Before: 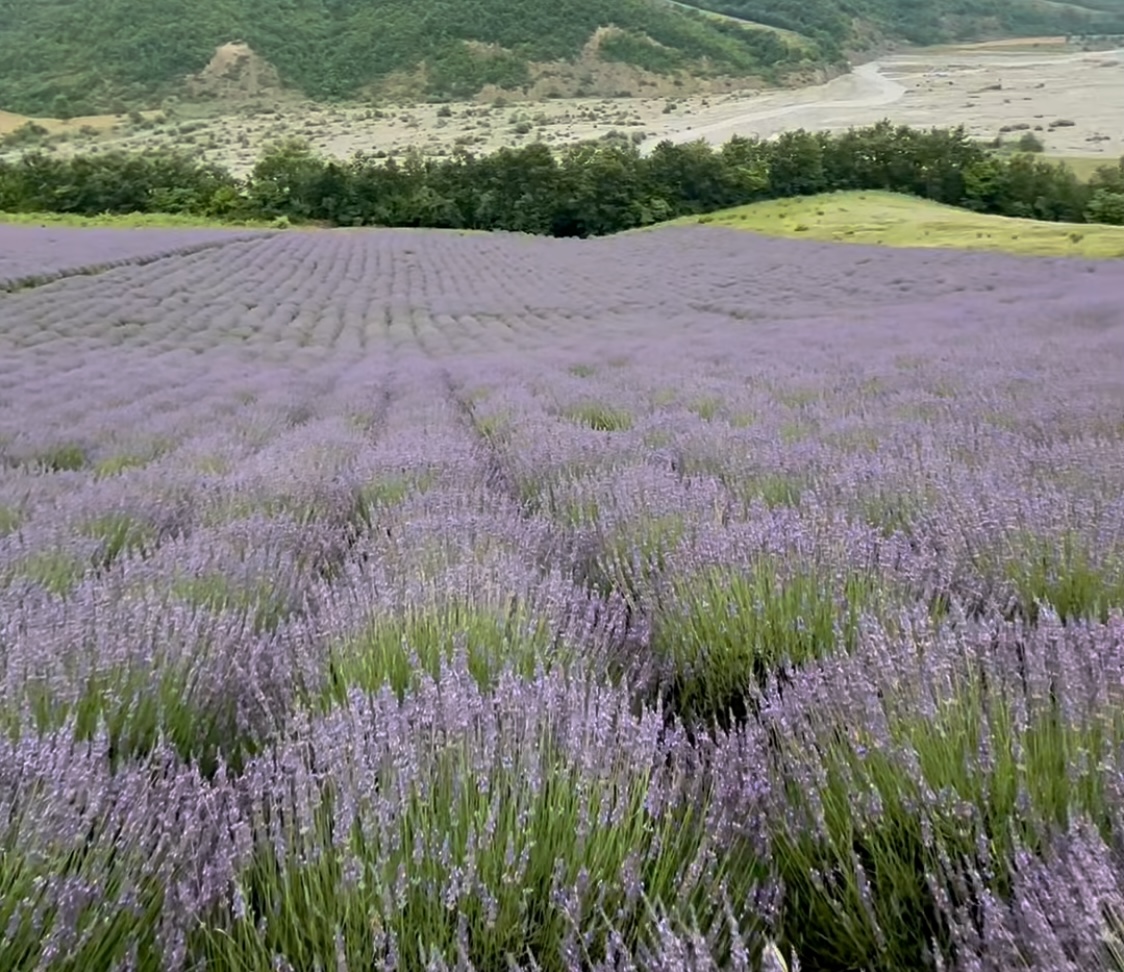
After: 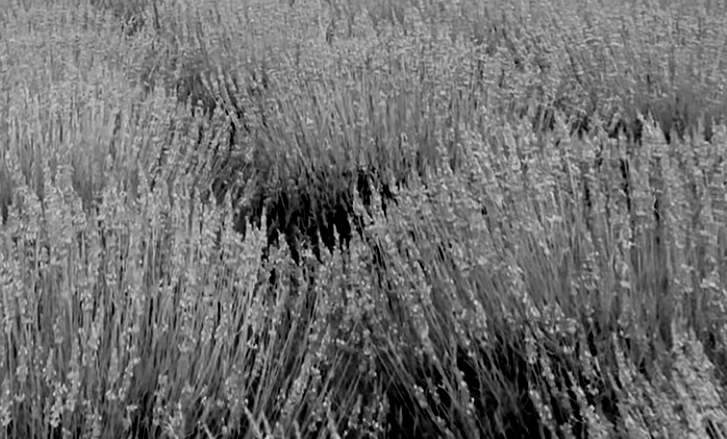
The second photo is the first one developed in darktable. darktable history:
crop and rotate: left 35.238%, top 49.869%, bottom 4.892%
filmic rgb: black relative exposure -5.09 EV, white relative exposure 3.18 EV, hardness 3.46, contrast 1.19, highlights saturation mix -49.14%, add noise in highlights 0.001, preserve chrominance max RGB, color science v3 (2019), use custom middle-gray values true, contrast in highlights soft
